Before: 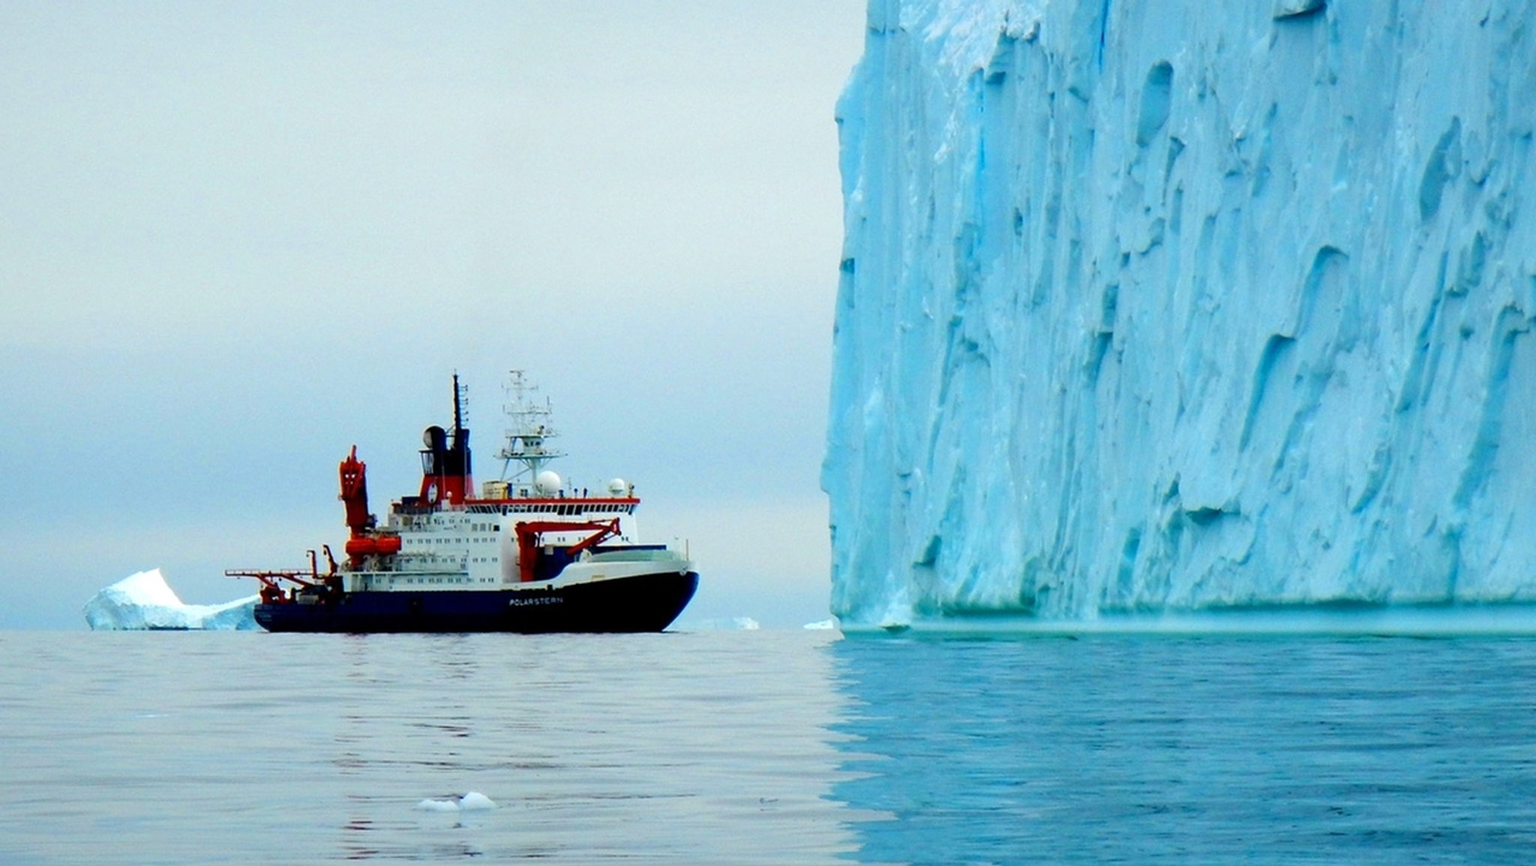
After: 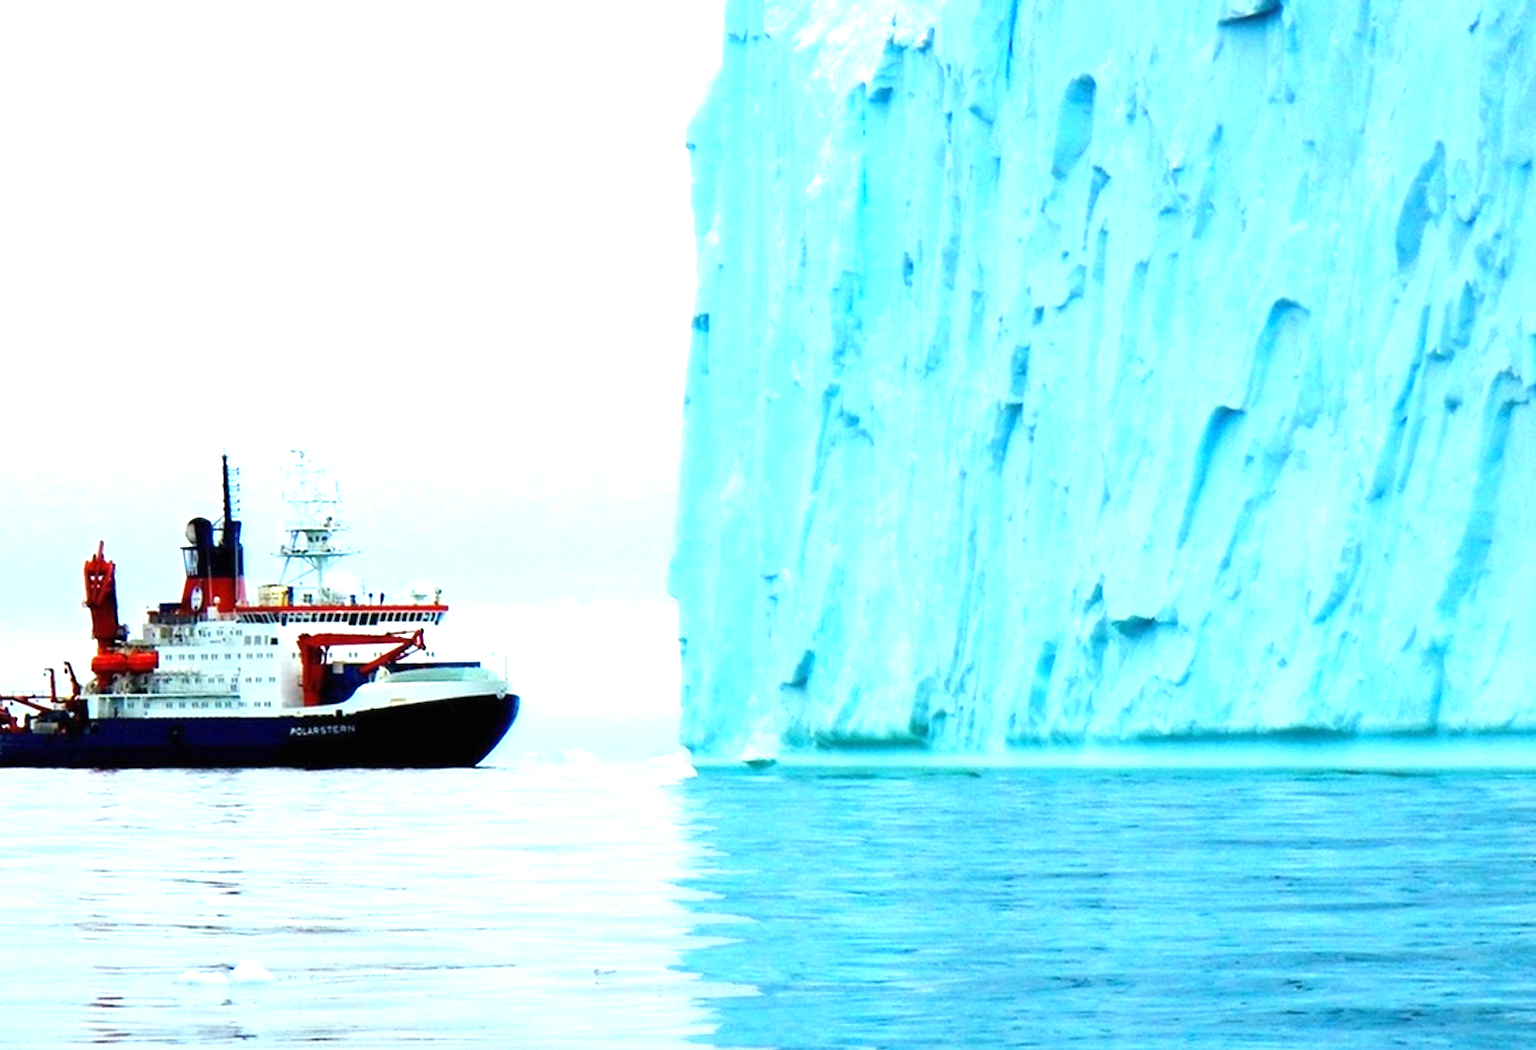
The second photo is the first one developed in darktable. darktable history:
exposure: black level correction 0, exposure 1.186 EV, compensate highlight preservation false
crop: left 17.662%, bottom 0.019%
